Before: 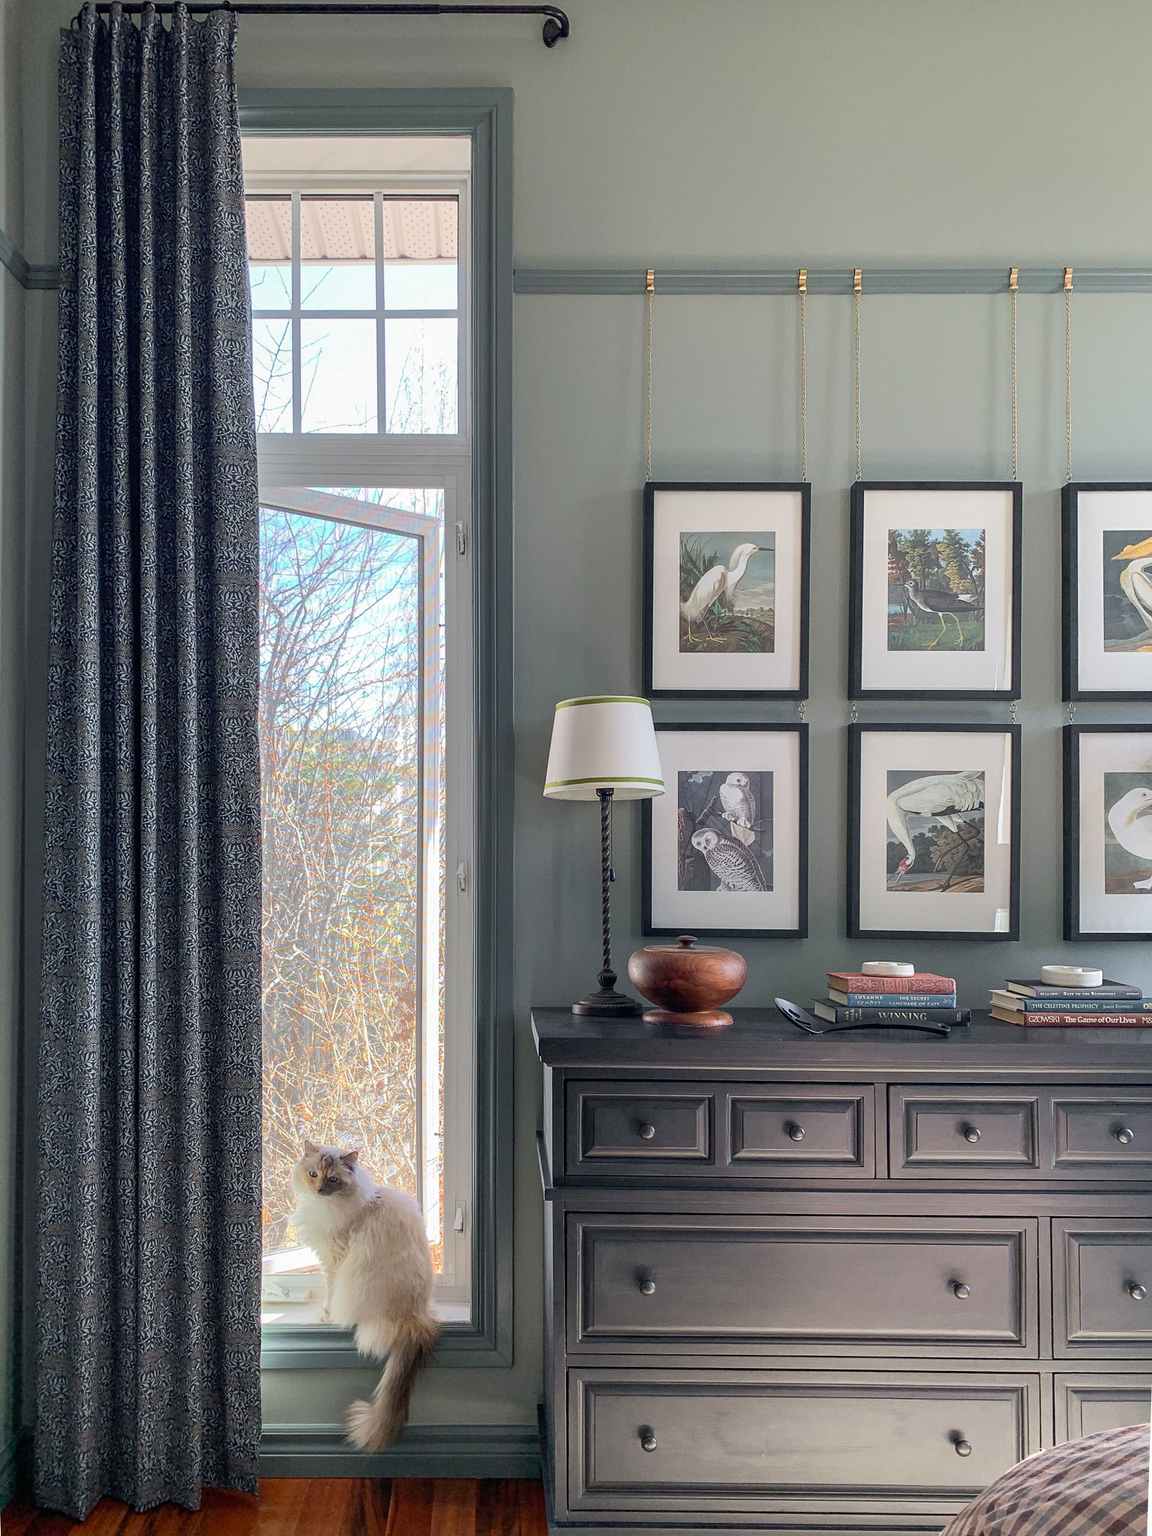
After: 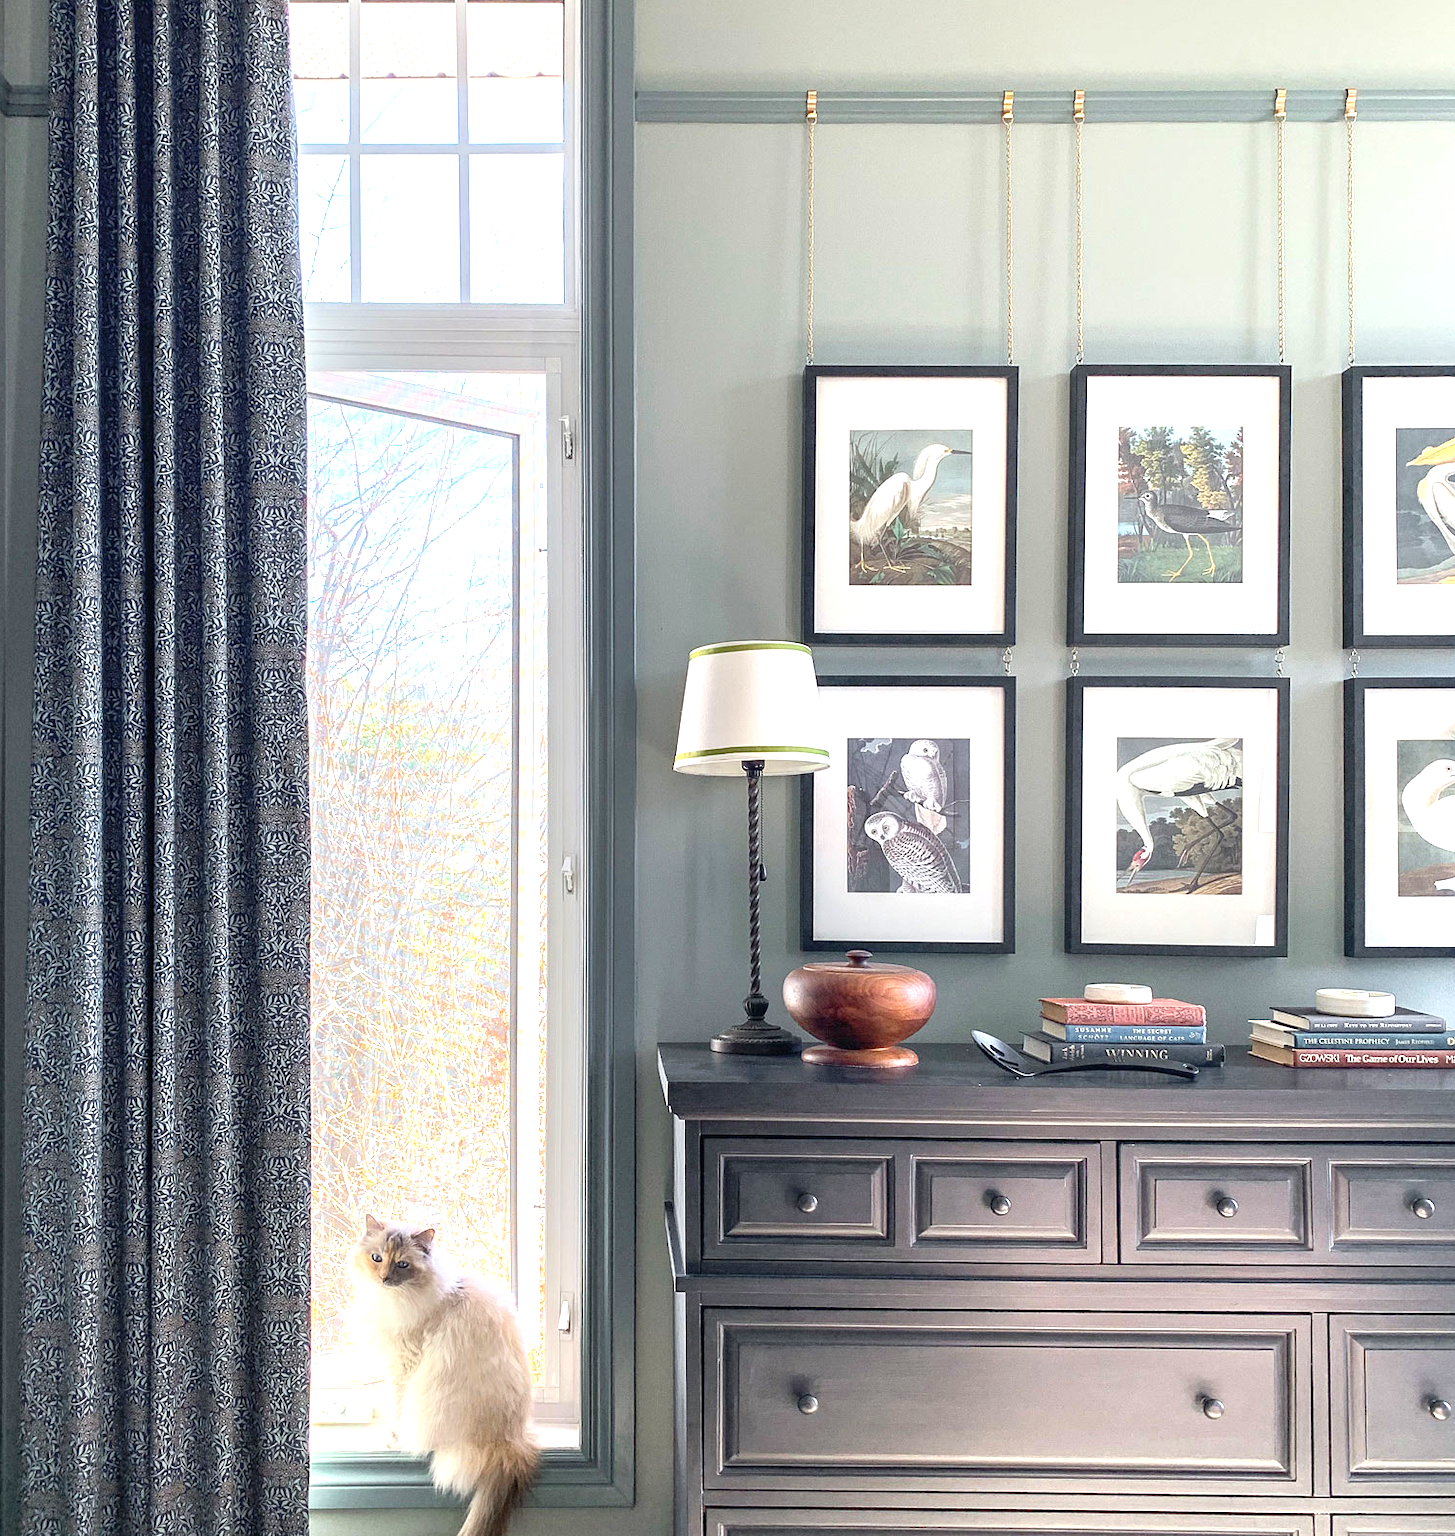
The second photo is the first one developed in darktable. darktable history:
crop and rotate: left 1.835%, top 12.987%, right 0.183%, bottom 9.469%
exposure: black level correction 0, exposure 1.105 EV, compensate highlight preservation false
